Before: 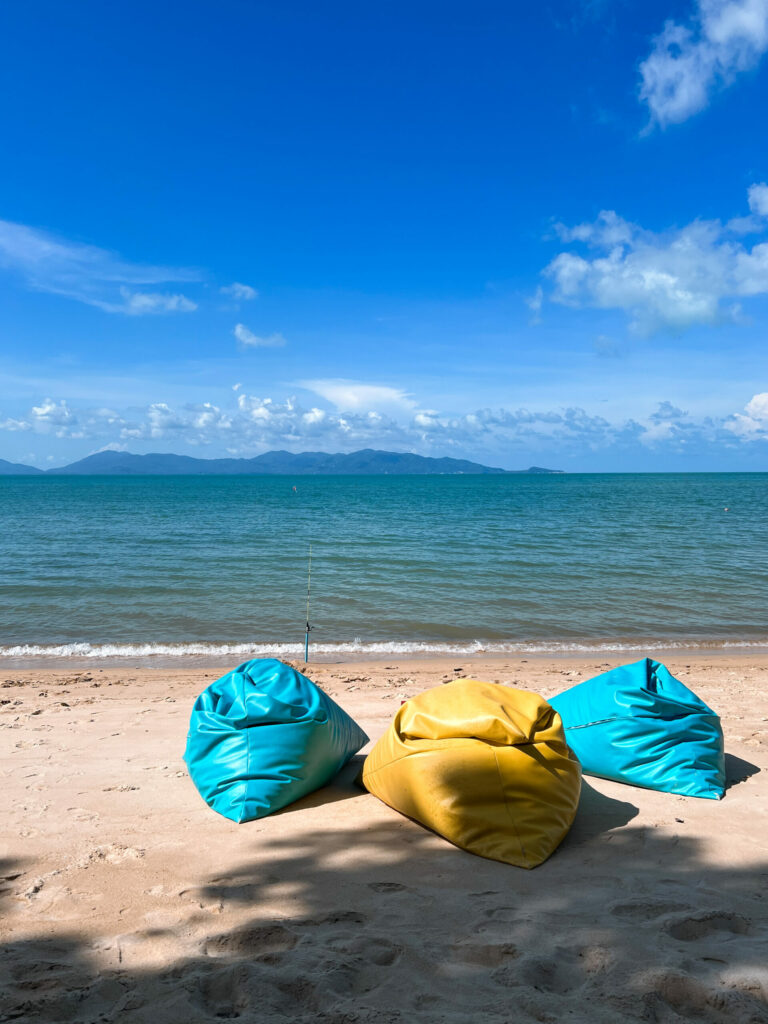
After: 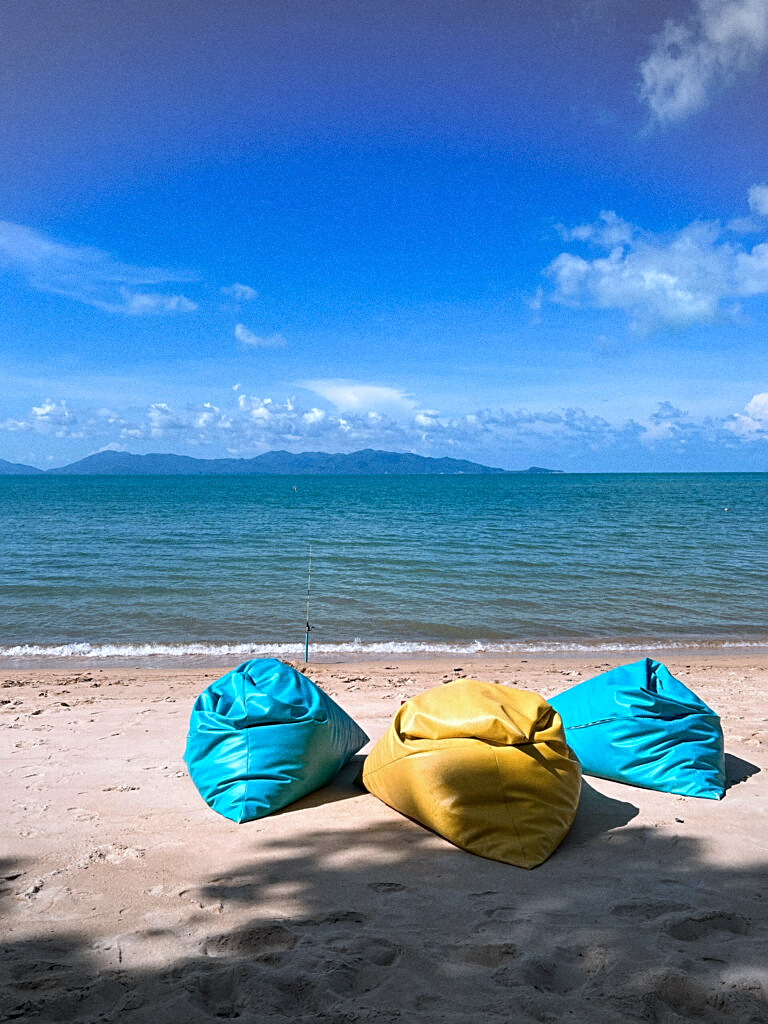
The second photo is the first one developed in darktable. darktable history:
sharpen: on, module defaults
grain: on, module defaults
vignetting: fall-off start 100%, brightness -0.282, width/height ratio 1.31
color calibration: illuminant as shot in camera, x 0.358, y 0.373, temperature 4628.91 K
